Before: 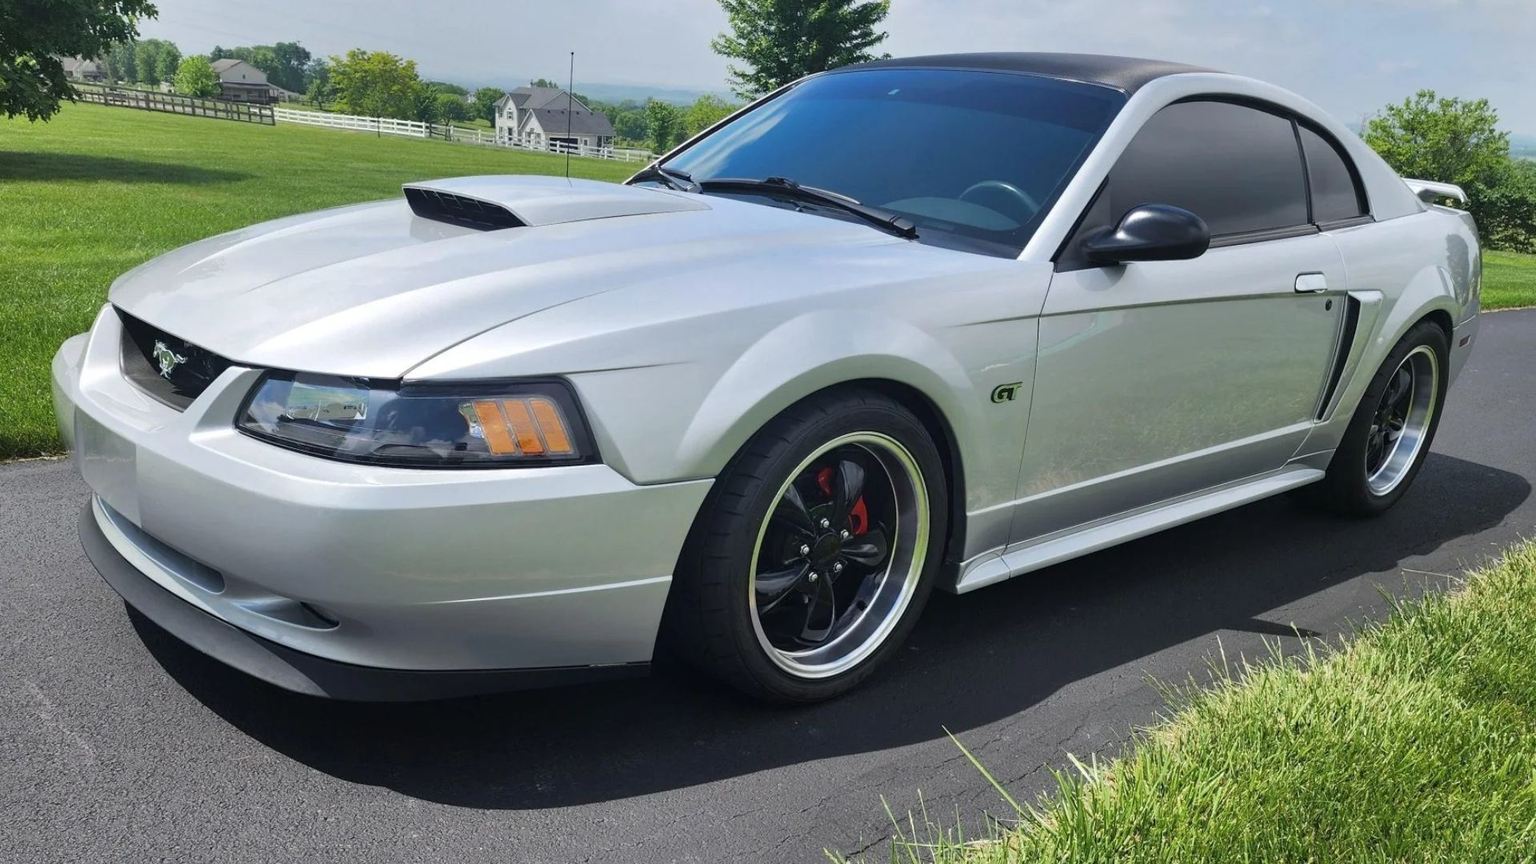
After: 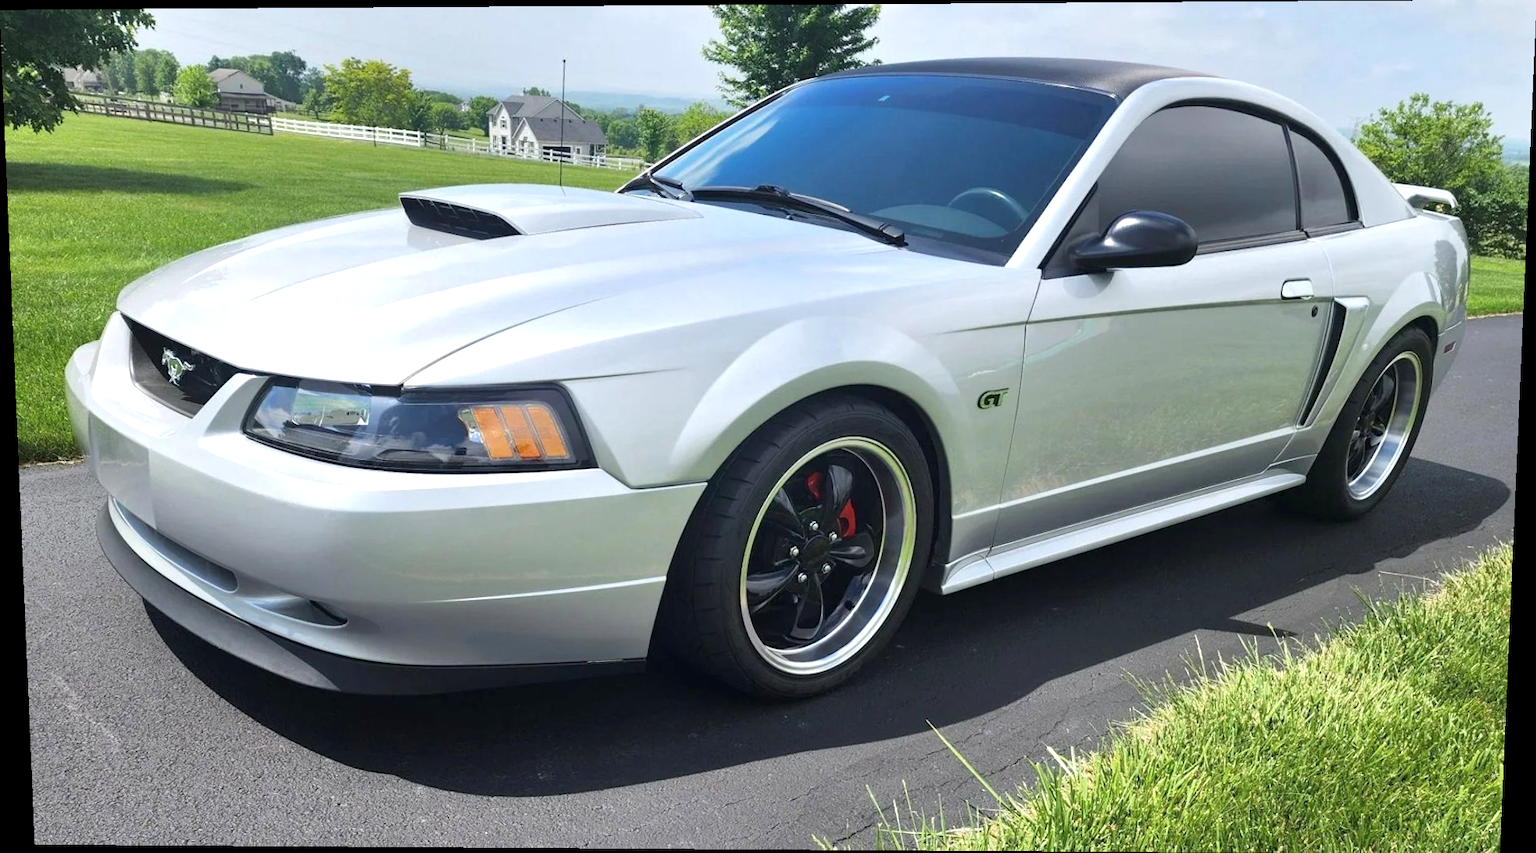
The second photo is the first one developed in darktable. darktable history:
rotate and perspective: lens shift (vertical) 0.048, lens shift (horizontal) -0.024, automatic cropping off
exposure: black level correction 0.001, exposure 0.5 EV, compensate exposure bias true, compensate highlight preservation false
